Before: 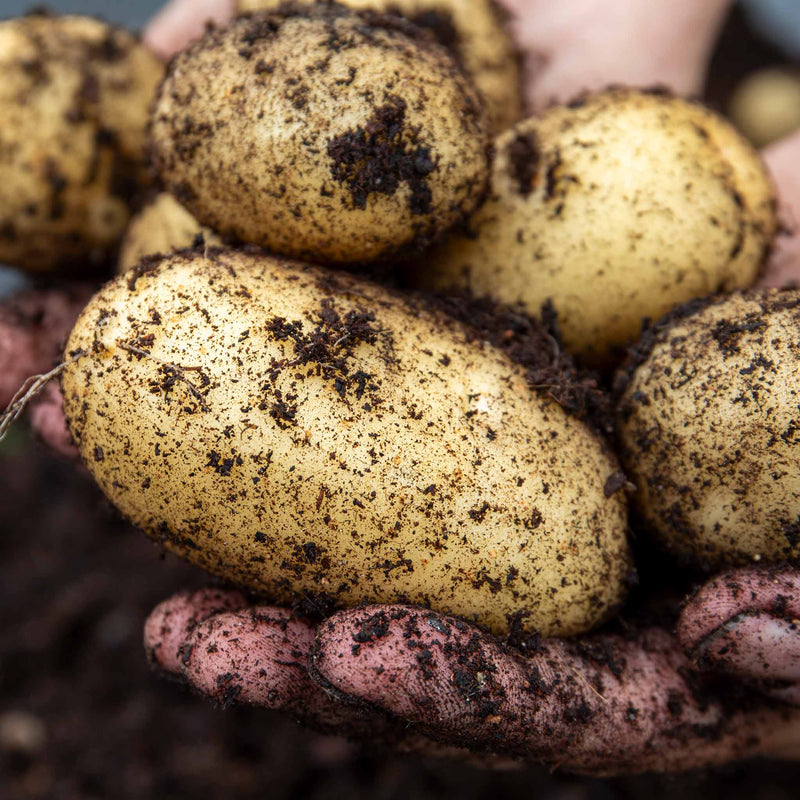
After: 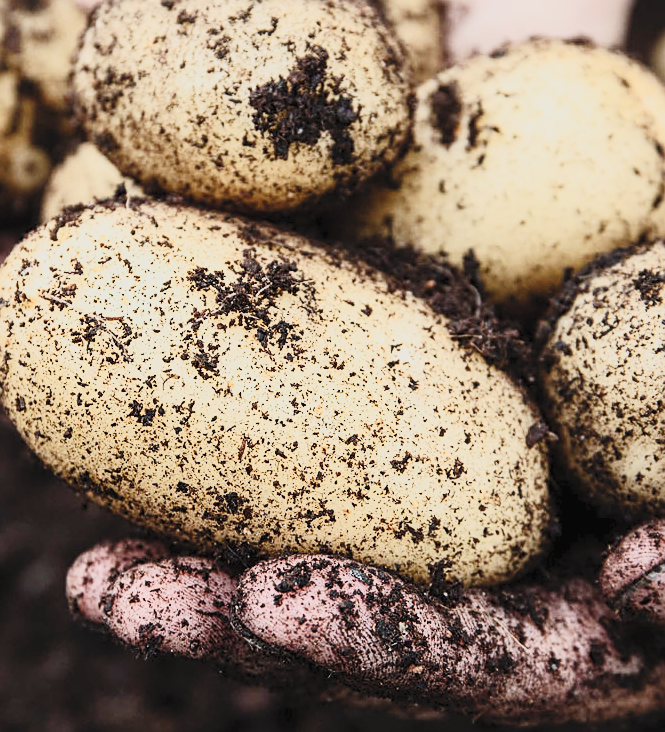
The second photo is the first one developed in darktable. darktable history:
contrast brightness saturation: contrast 0.415, brightness 0.553, saturation -0.186
crop: left 9.777%, top 6.287%, right 7.032%, bottom 2.134%
sharpen: on, module defaults
tone curve: curves: ch0 [(0, 0.019) (0.204, 0.162) (0.491, 0.519) (0.748, 0.765) (1, 0.919)]; ch1 [(0, 0) (0.201, 0.113) (0.372, 0.282) (0.443, 0.434) (0.496, 0.504) (0.566, 0.585) (0.761, 0.803) (1, 1)]; ch2 [(0, 0) (0.434, 0.447) (0.483, 0.487) (0.555, 0.563) (0.697, 0.68) (1, 1)], preserve colors none
